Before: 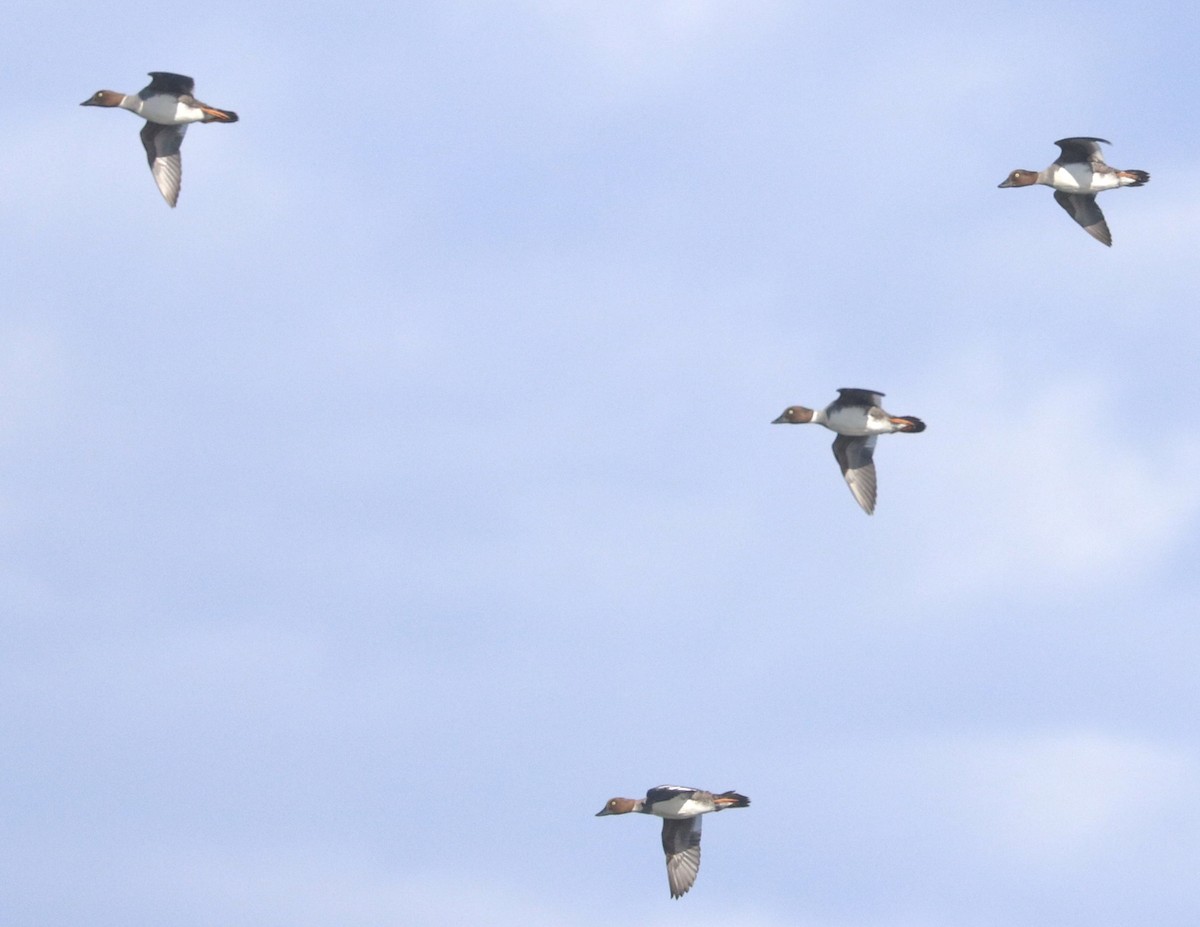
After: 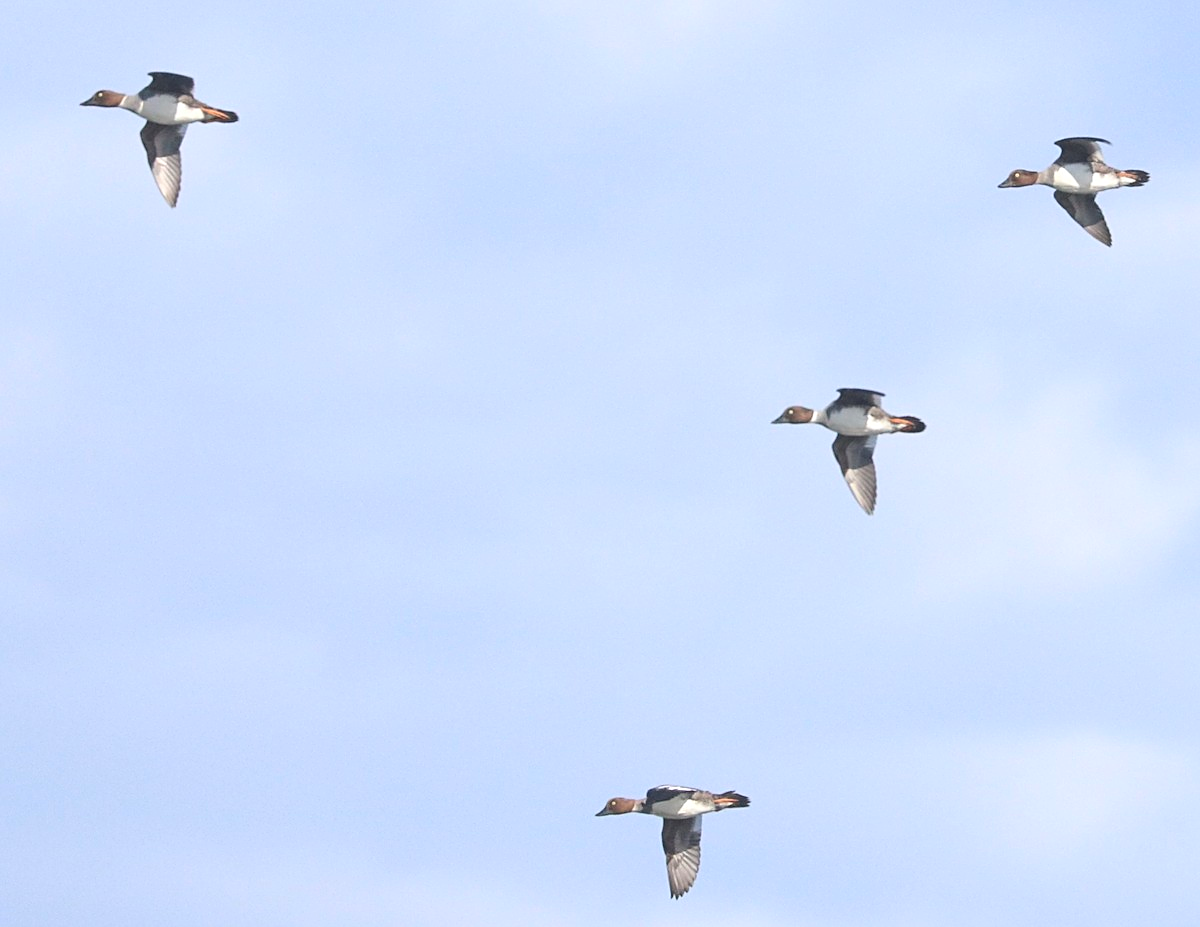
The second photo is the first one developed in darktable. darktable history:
contrast brightness saturation: contrast 0.15, brightness 0.05
sharpen: on, module defaults
